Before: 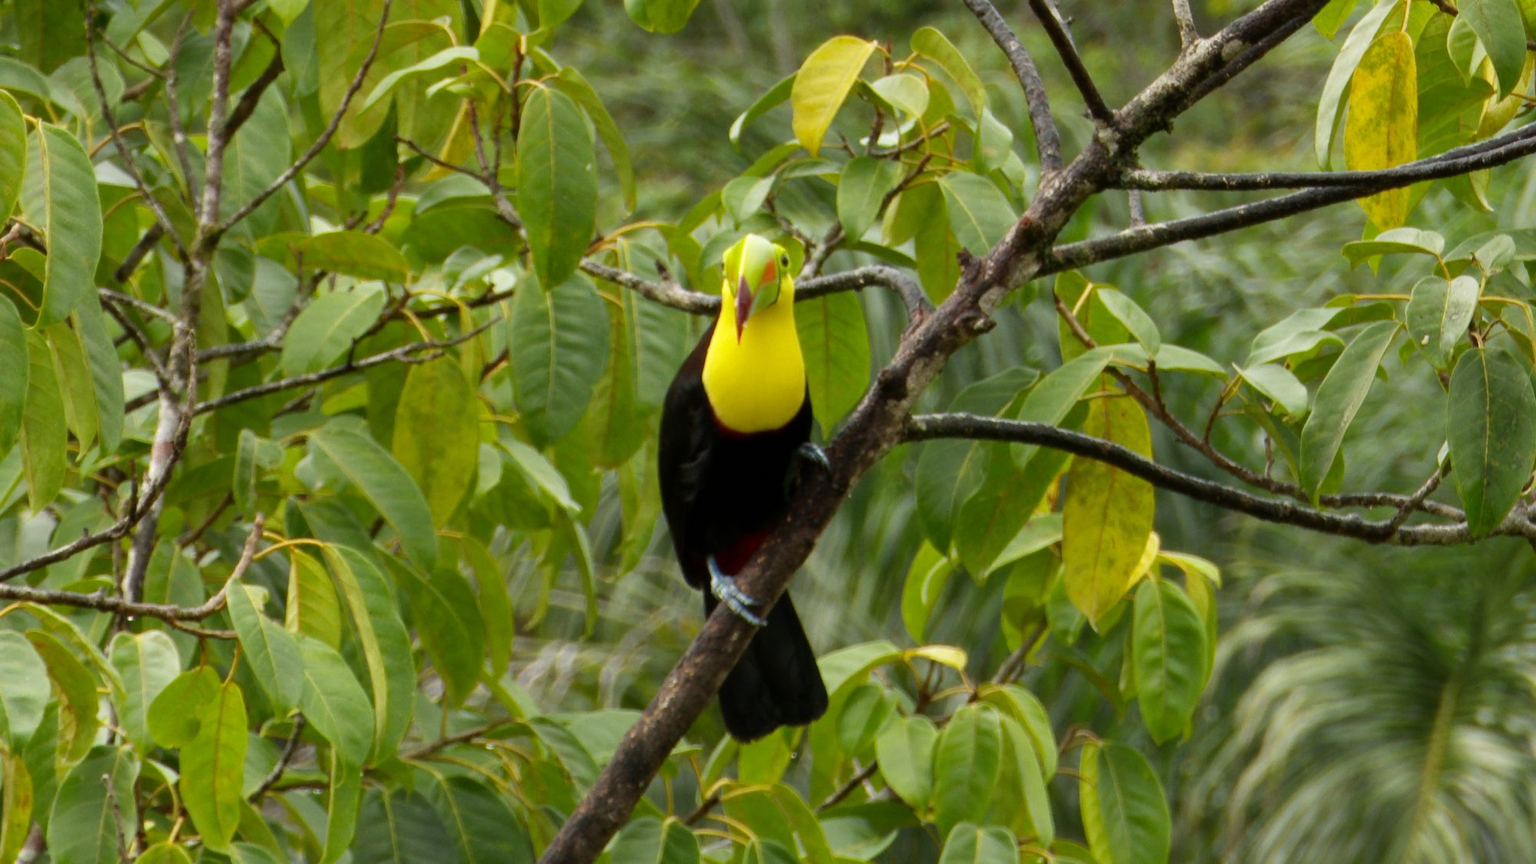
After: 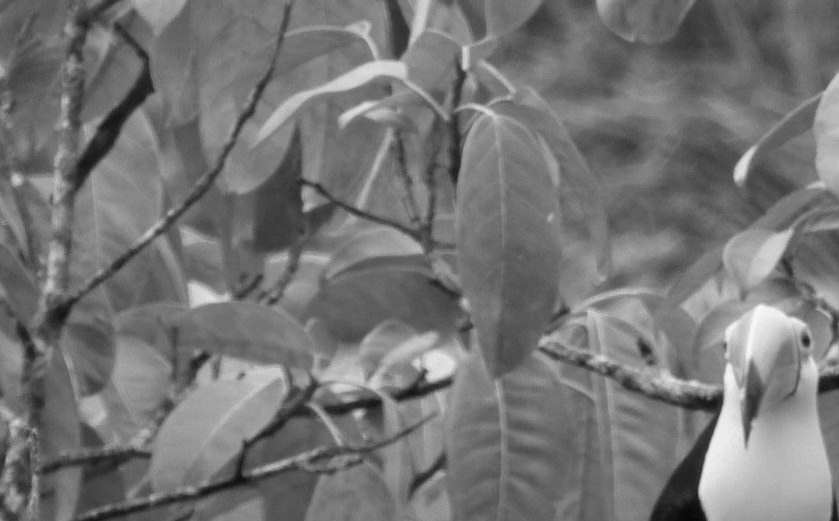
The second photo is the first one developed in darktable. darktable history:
crop and rotate: left 10.817%, top 0.062%, right 47.194%, bottom 53.626%
monochrome: on, module defaults
